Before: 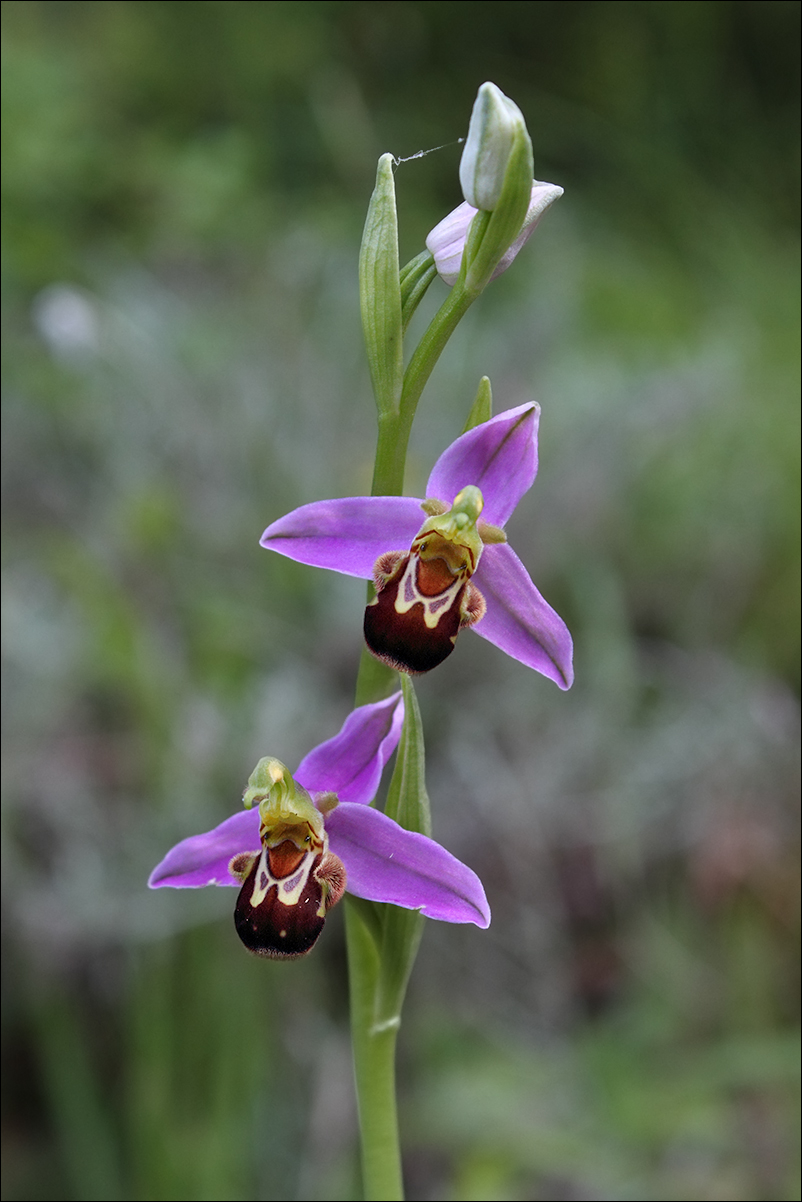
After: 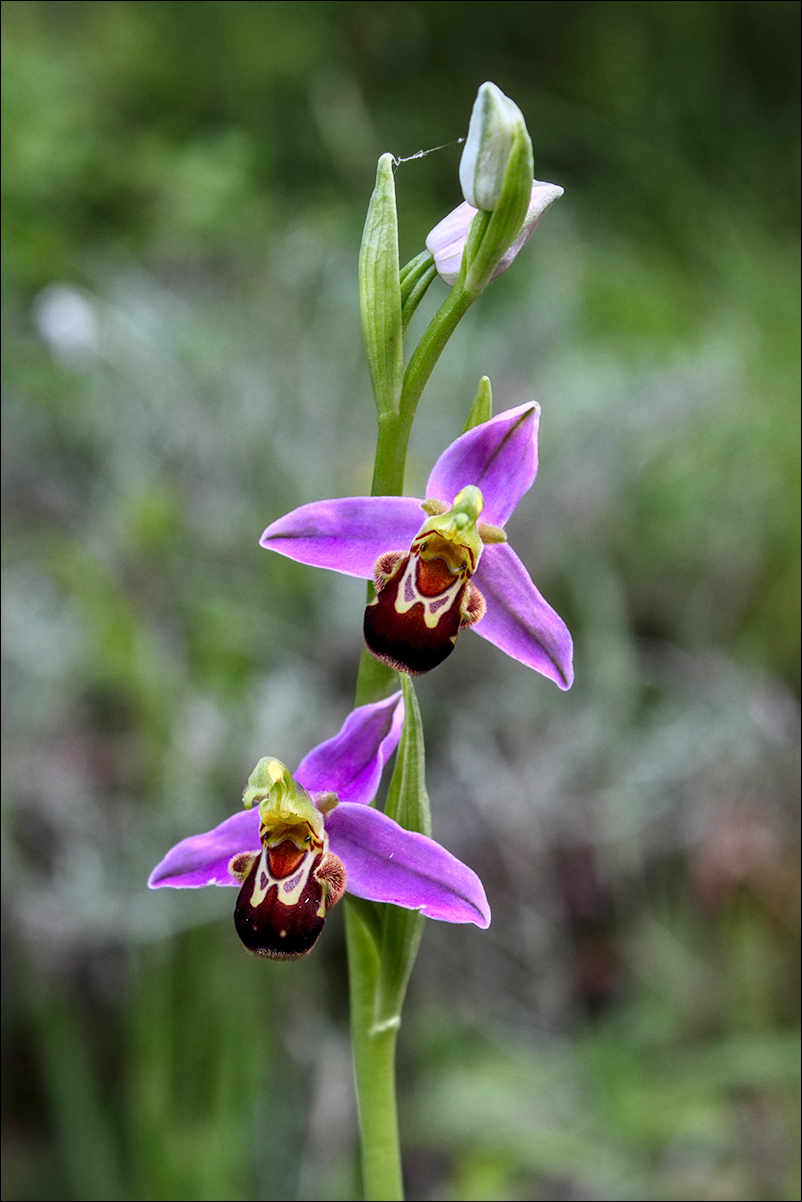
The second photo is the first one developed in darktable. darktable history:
local contrast: on, module defaults
contrast brightness saturation: contrast 0.23, brightness 0.1, saturation 0.29
